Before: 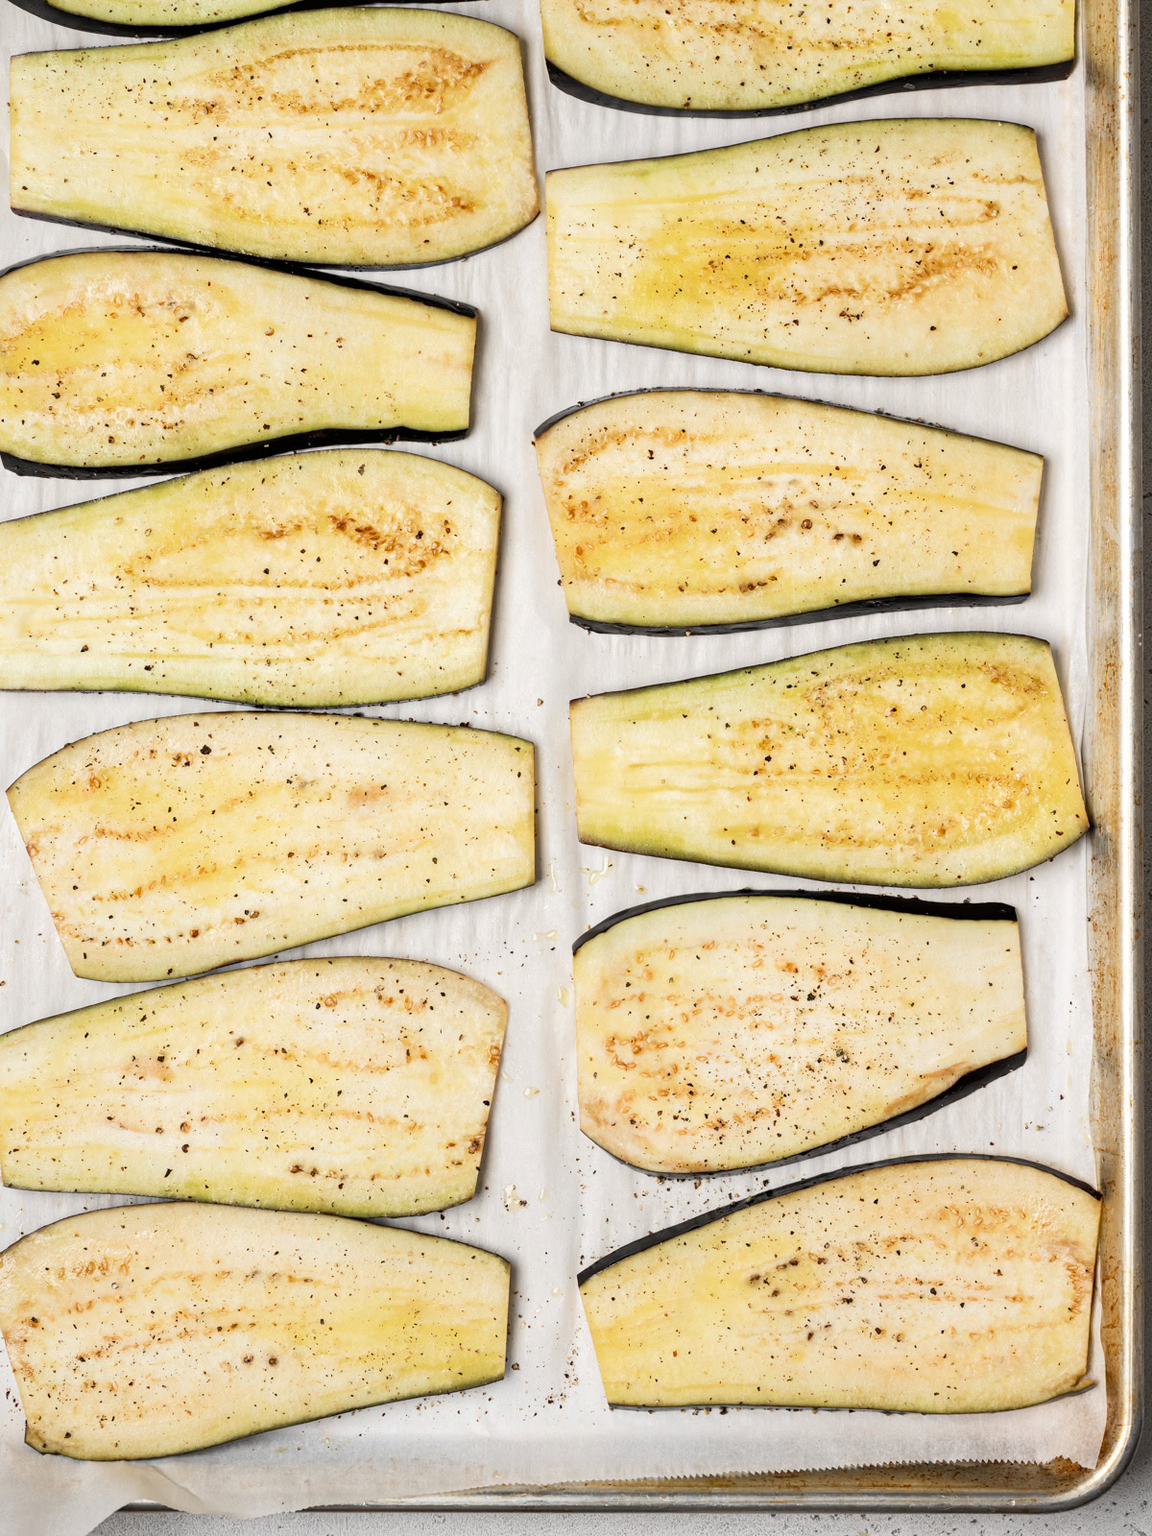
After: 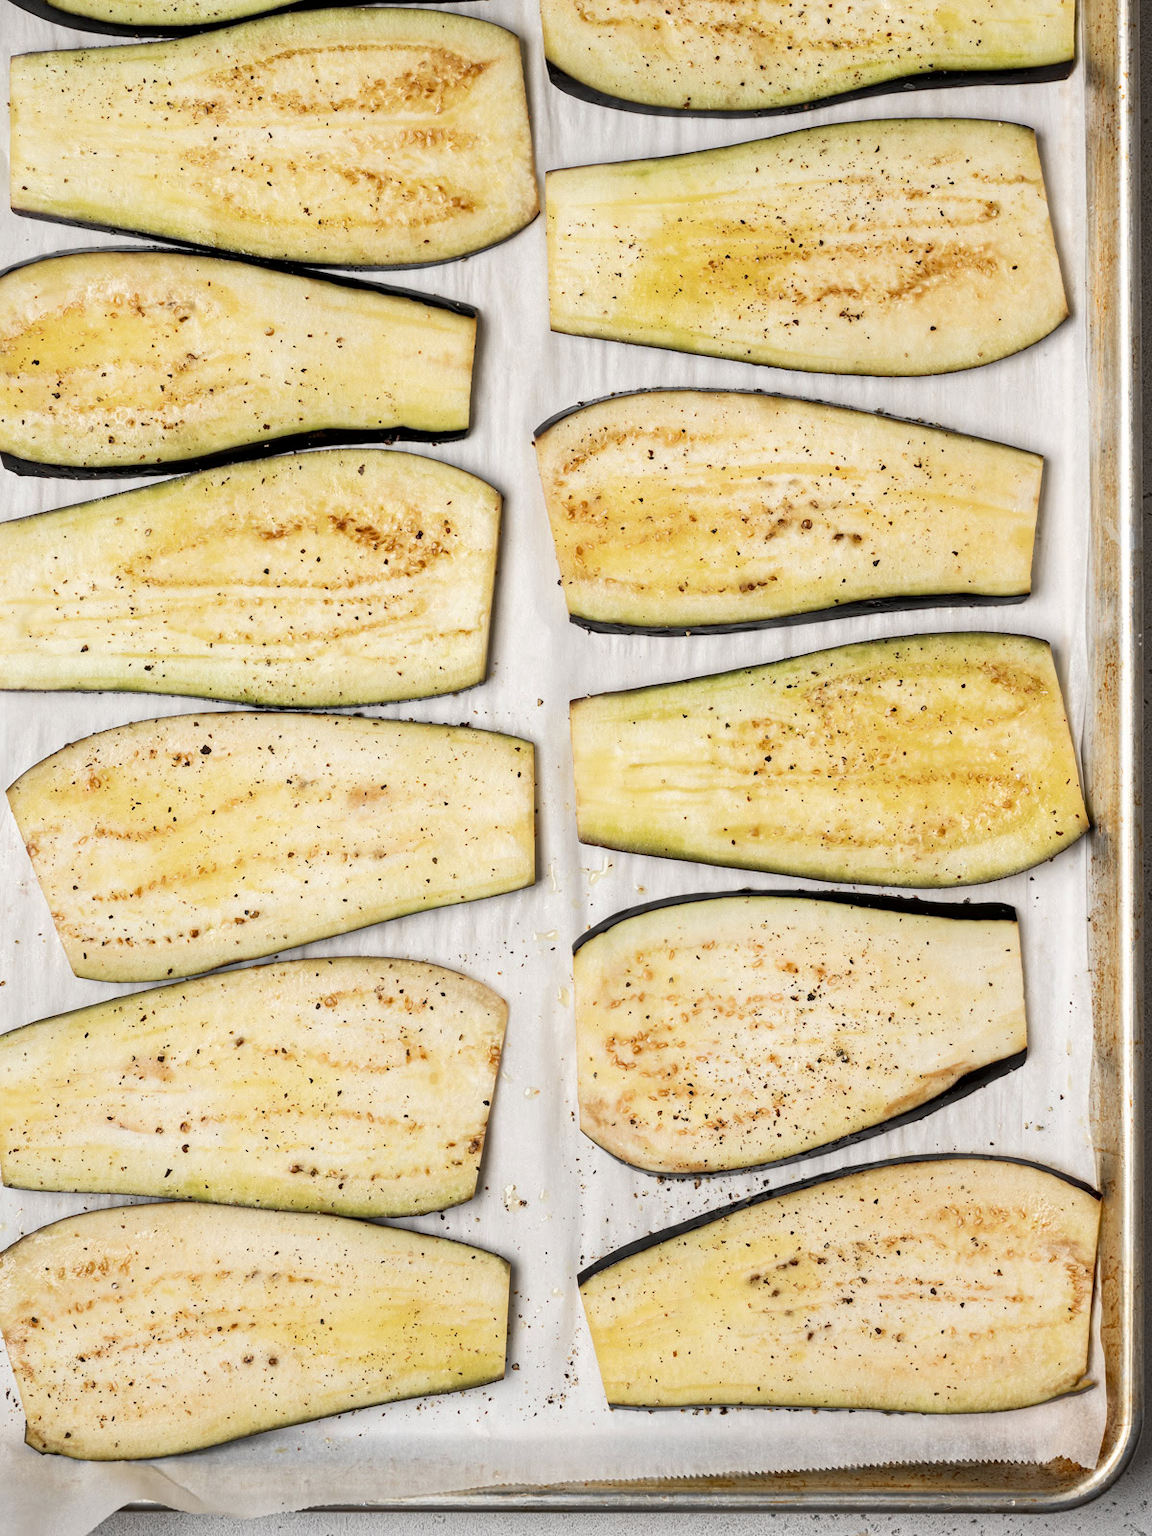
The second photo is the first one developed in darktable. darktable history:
exposure: black level correction 0.001, compensate highlight preservation false
tone curve: curves: ch0 [(0, 0) (0.641, 0.595) (1, 1)], color space Lab, linked channels, preserve colors none
